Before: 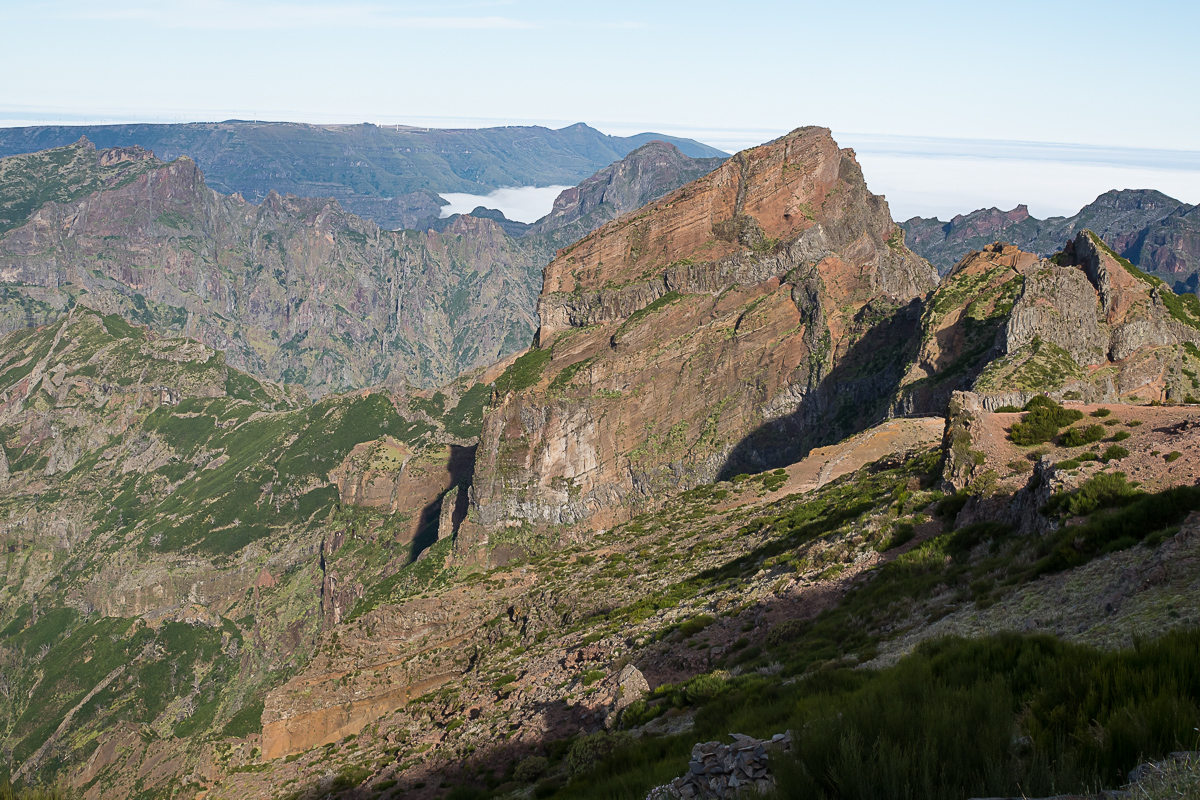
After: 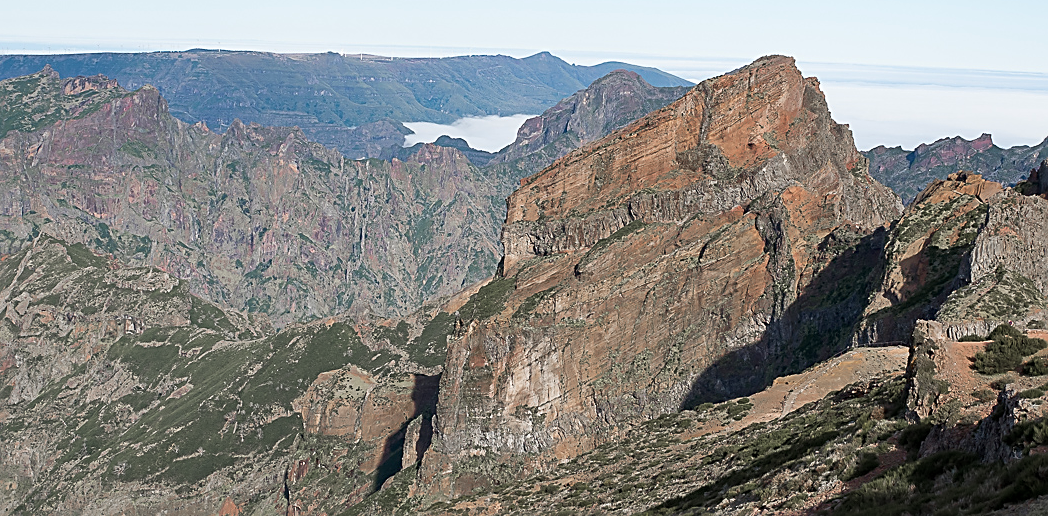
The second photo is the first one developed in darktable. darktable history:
sharpen: on, module defaults
crop: left 3.015%, top 8.969%, right 9.647%, bottom 26.457%
color correction: highlights a* -0.137, highlights b* 0.137
color balance: output saturation 110%
exposure: black level correction 0.001, compensate highlight preservation false
color zones: curves: ch1 [(0, 0.708) (0.088, 0.648) (0.245, 0.187) (0.429, 0.326) (0.571, 0.498) (0.714, 0.5) (0.857, 0.5) (1, 0.708)]
